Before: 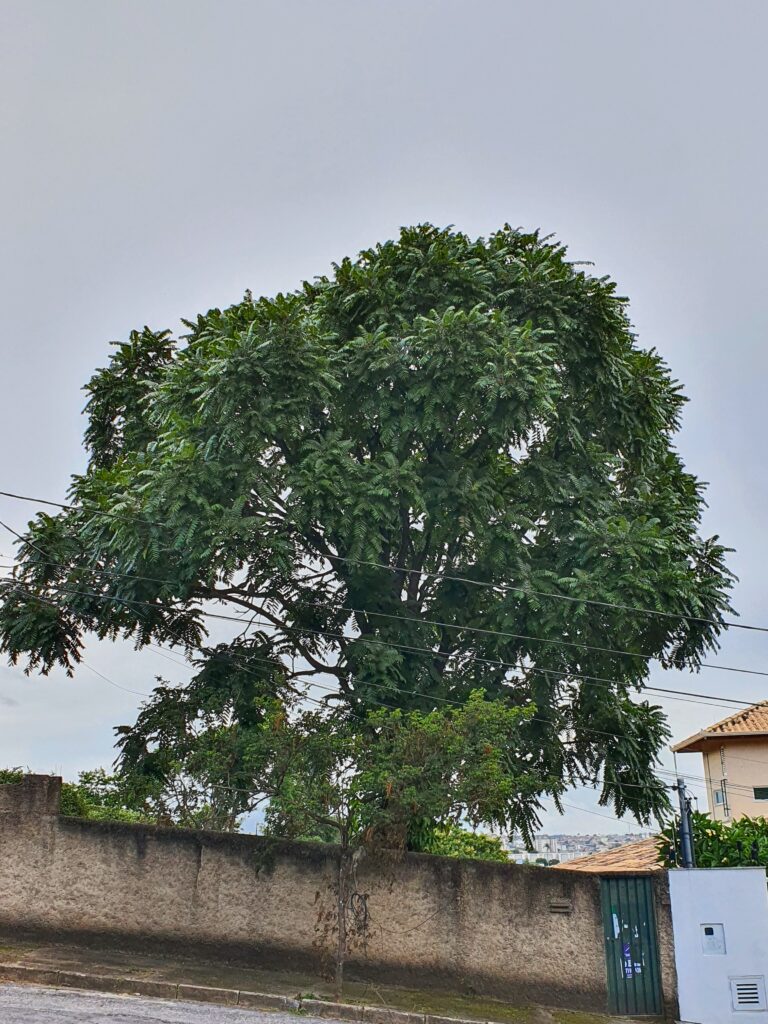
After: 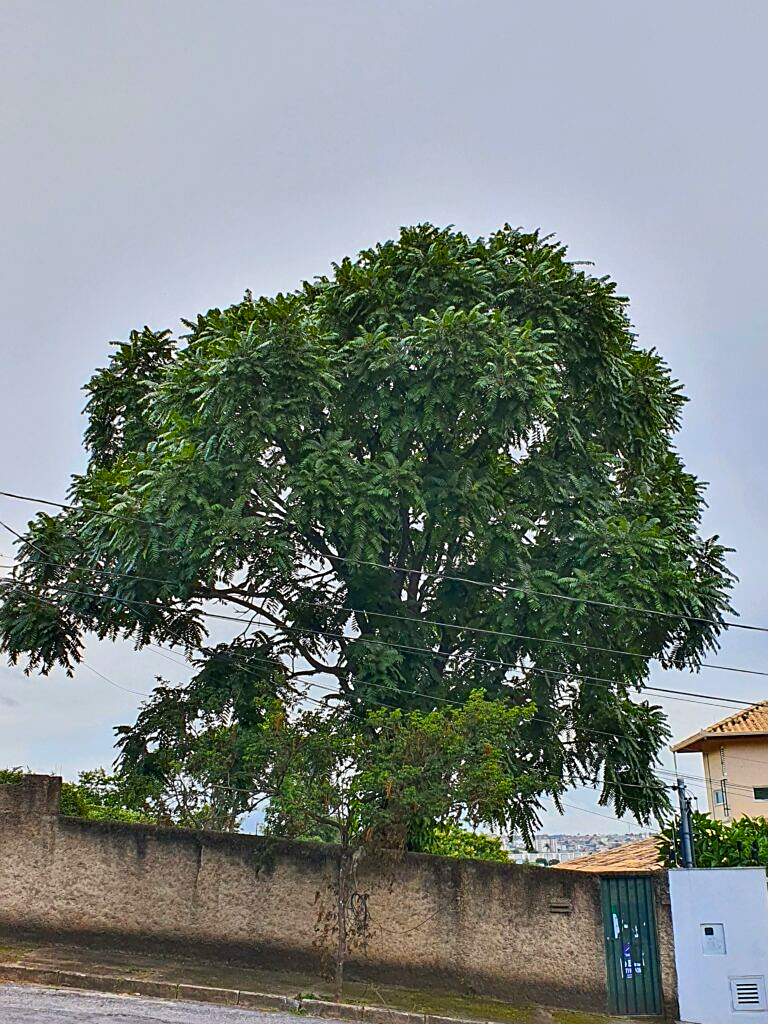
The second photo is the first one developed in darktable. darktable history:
contrast brightness saturation: saturation -0.06
color balance rgb: global offset › hue 170.69°, linear chroma grading › global chroma 25.442%, perceptual saturation grading › global saturation 0.456%, global vibrance 20%
sharpen: radius 1.968
